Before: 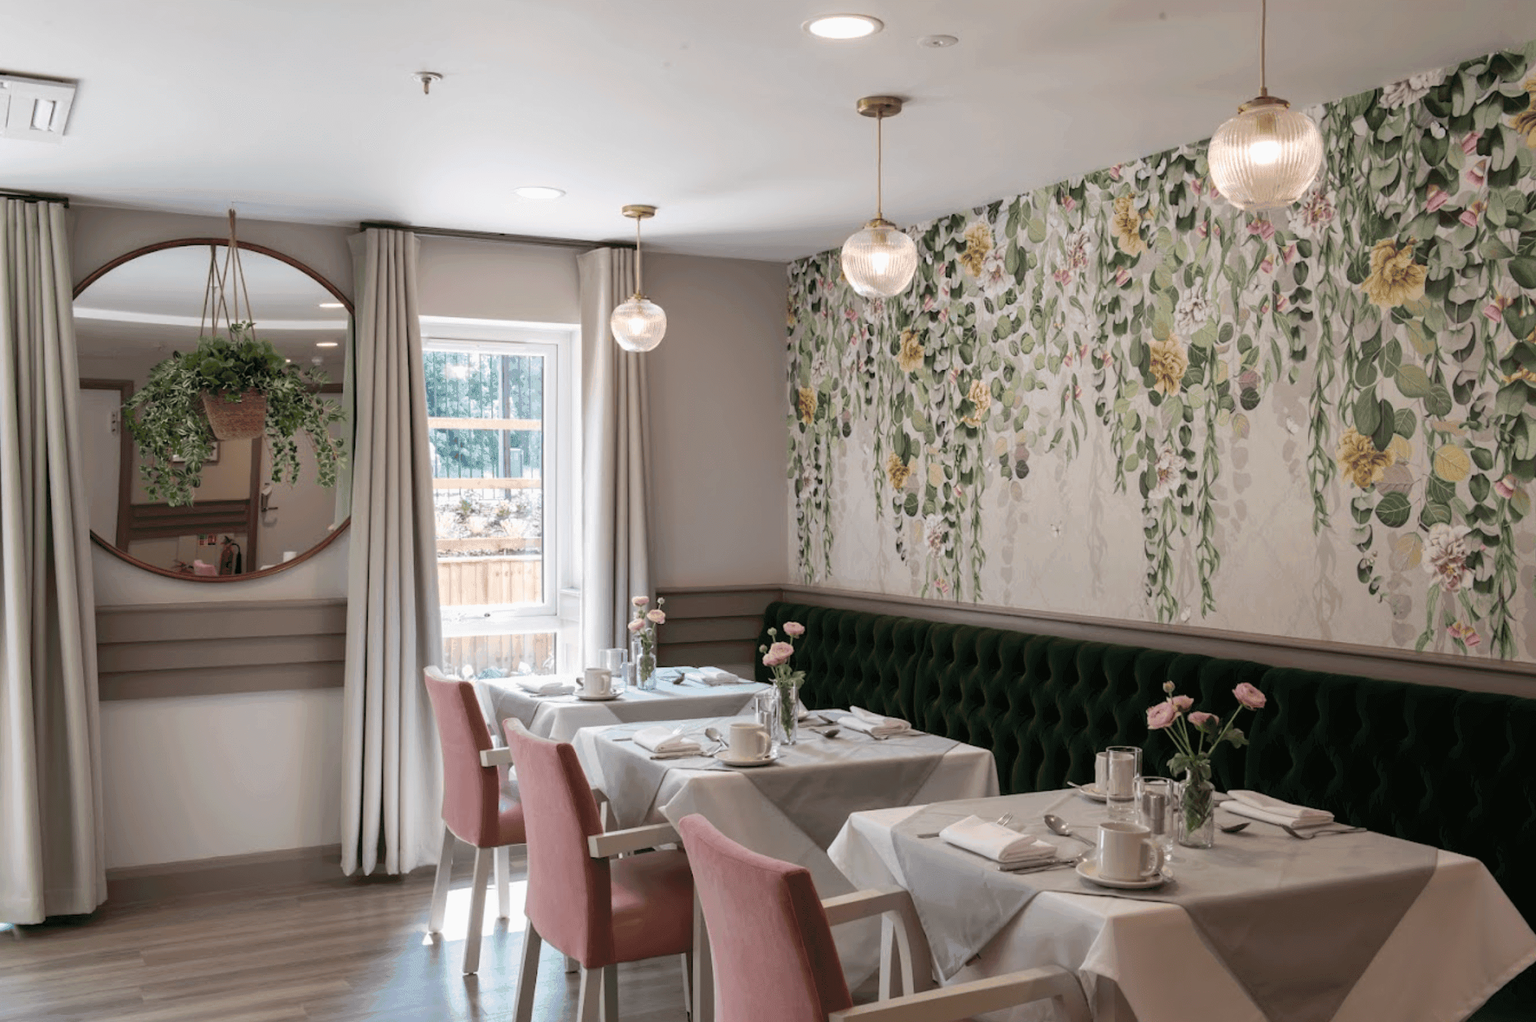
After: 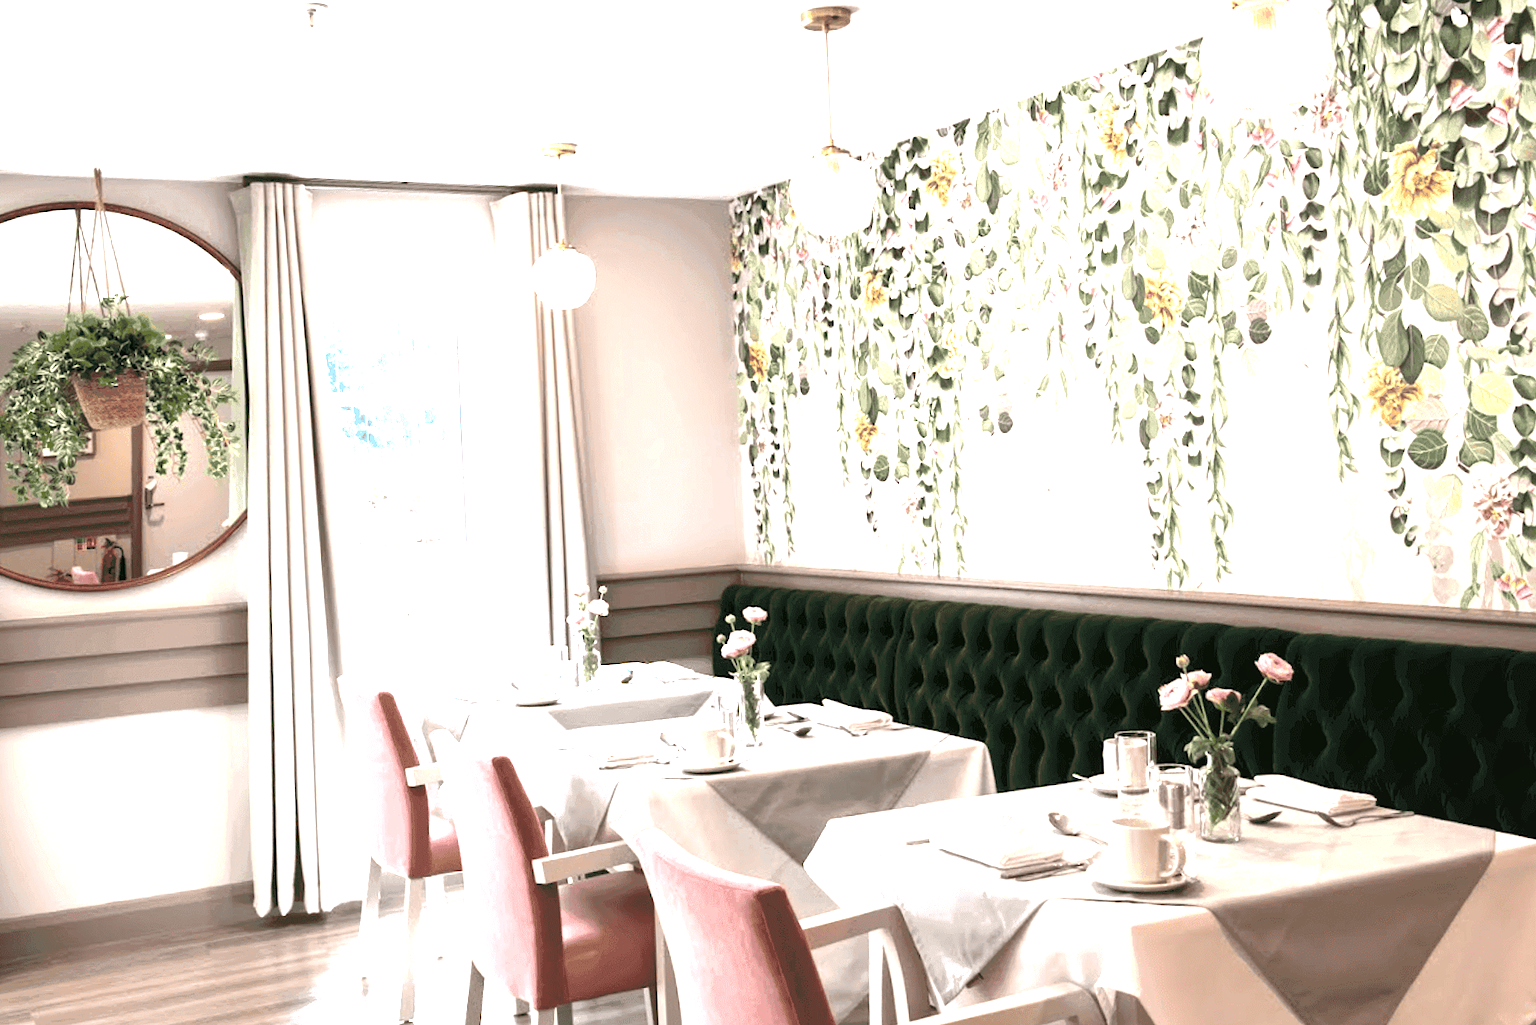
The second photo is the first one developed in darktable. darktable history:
exposure: black level correction 0, exposure 1.613 EV, compensate highlight preservation false
crop and rotate: angle 2.55°, left 5.974%, top 5.679%
local contrast: highlights 107%, shadows 100%, detail 119%, midtone range 0.2
color balance rgb: linear chroma grading › shadows -1.671%, linear chroma grading › highlights -14.075%, linear chroma grading › global chroma -9.827%, linear chroma grading › mid-tones -10.035%, perceptual saturation grading › global saturation 29.513%, perceptual brilliance grading › highlights 10.792%, perceptual brilliance grading › shadows -11.614%
